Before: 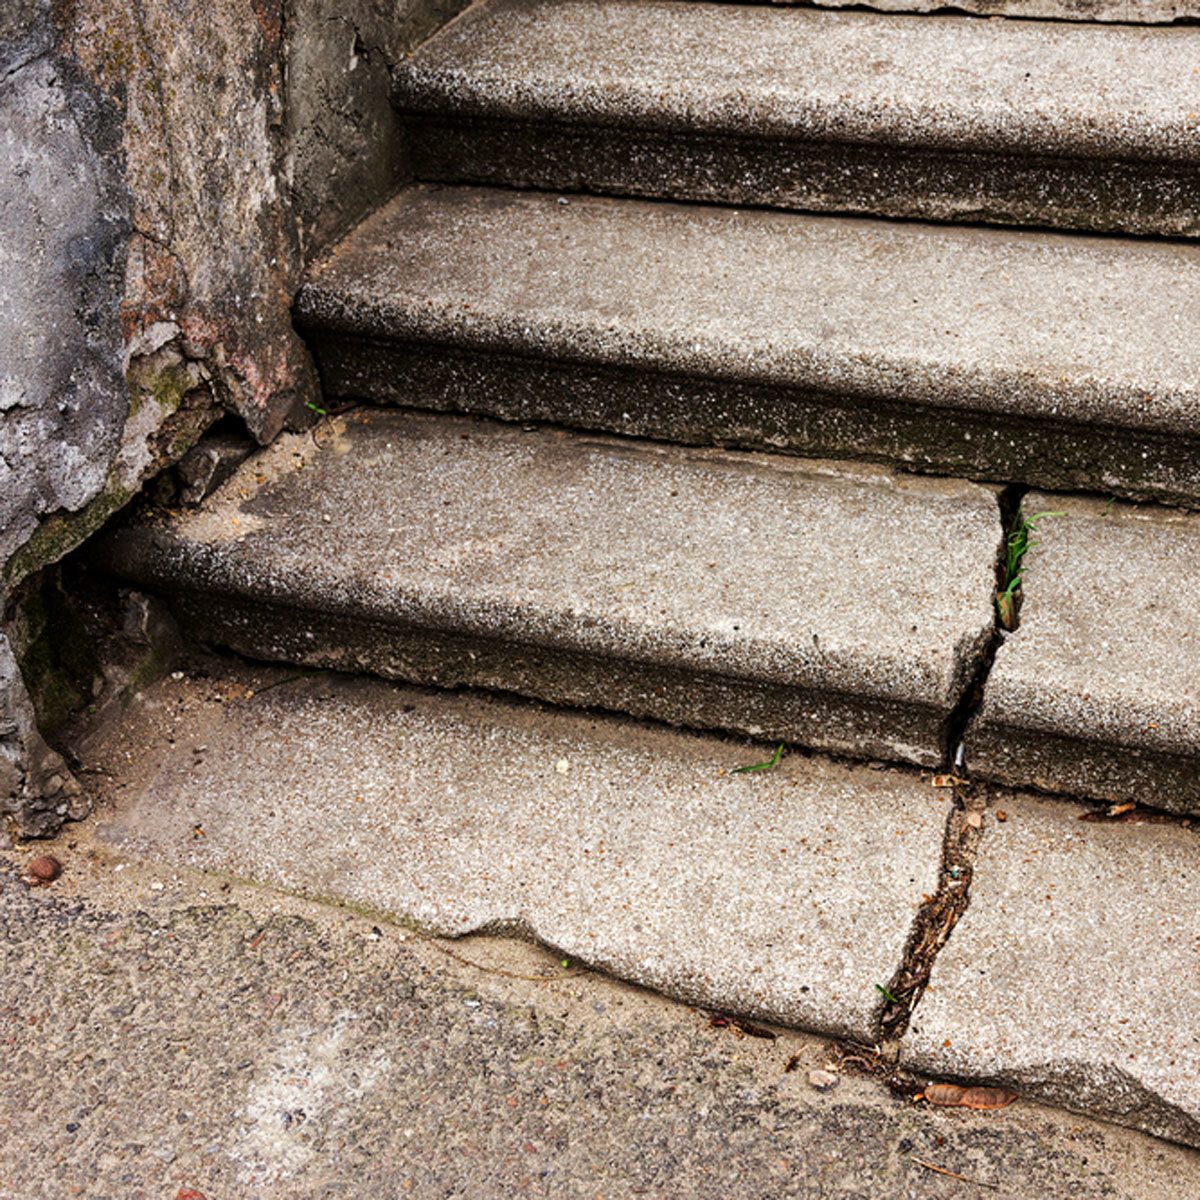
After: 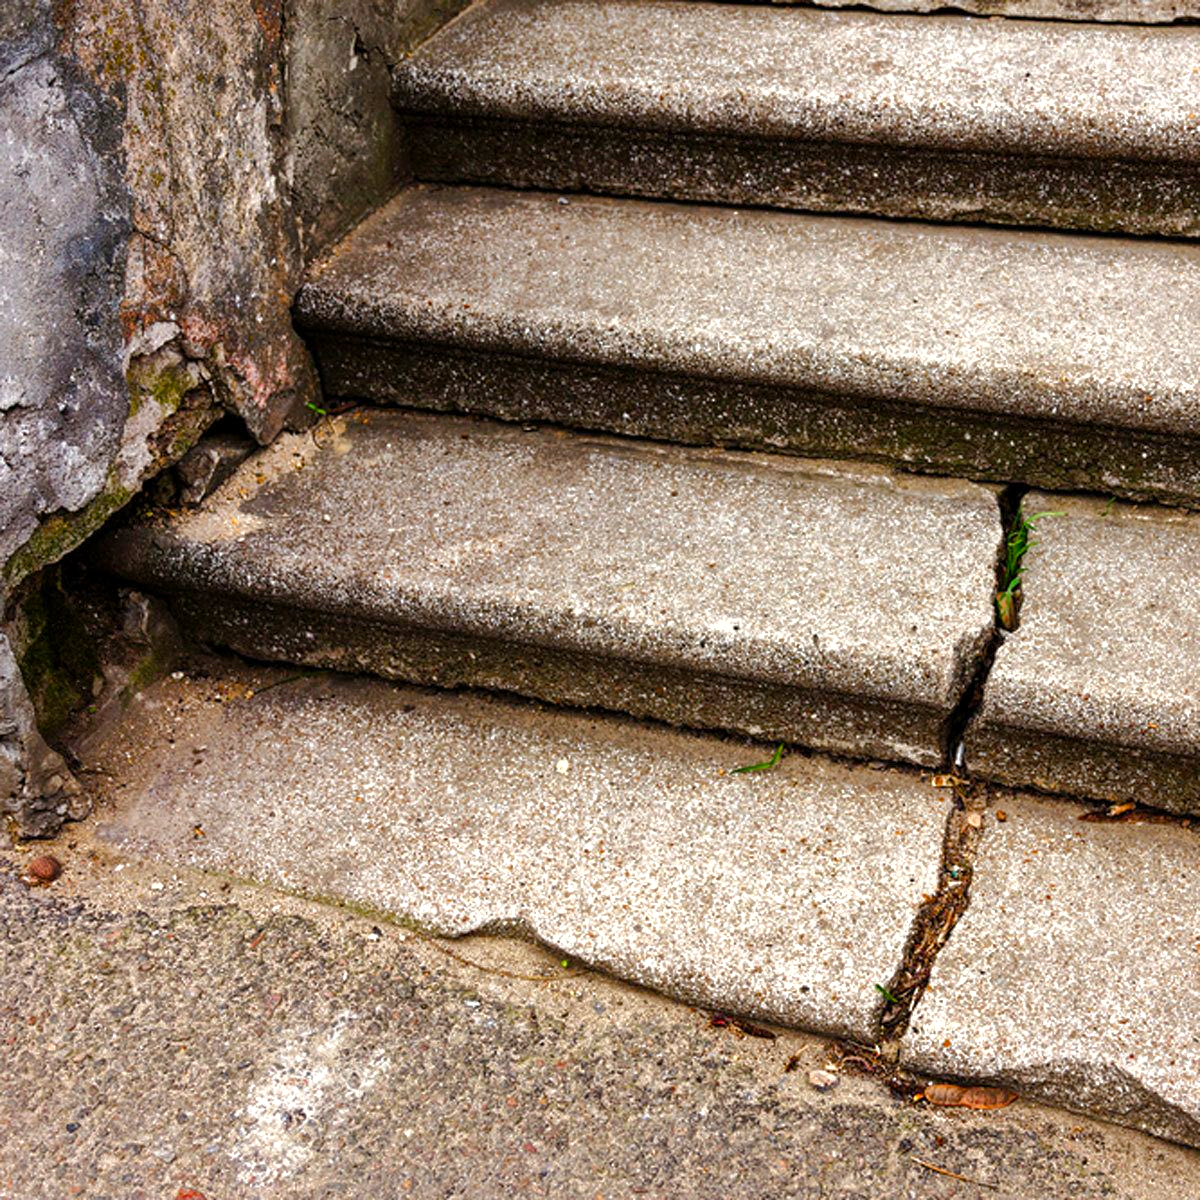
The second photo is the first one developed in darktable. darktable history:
shadows and highlights: on, module defaults
tone equalizer: -8 EV -0.397 EV, -7 EV -0.373 EV, -6 EV -0.344 EV, -5 EV -0.193 EV, -3 EV 0.212 EV, -2 EV 0.305 EV, -1 EV 0.407 EV, +0 EV 0.389 EV, edges refinement/feathering 500, mask exposure compensation -1.57 EV, preserve details no
color balance rgb: perceptual saturation grading › global saturation 20%, perceptual saturation grading › highlights -13.913%, perceptual saturation grading › shadows 50.135%
